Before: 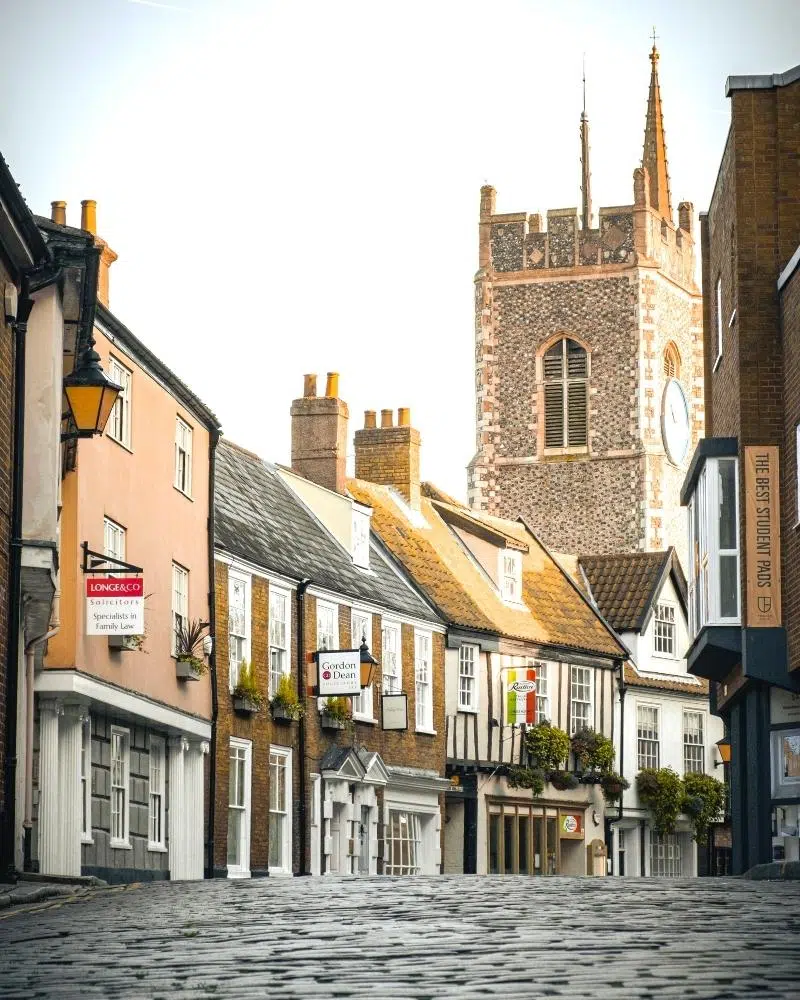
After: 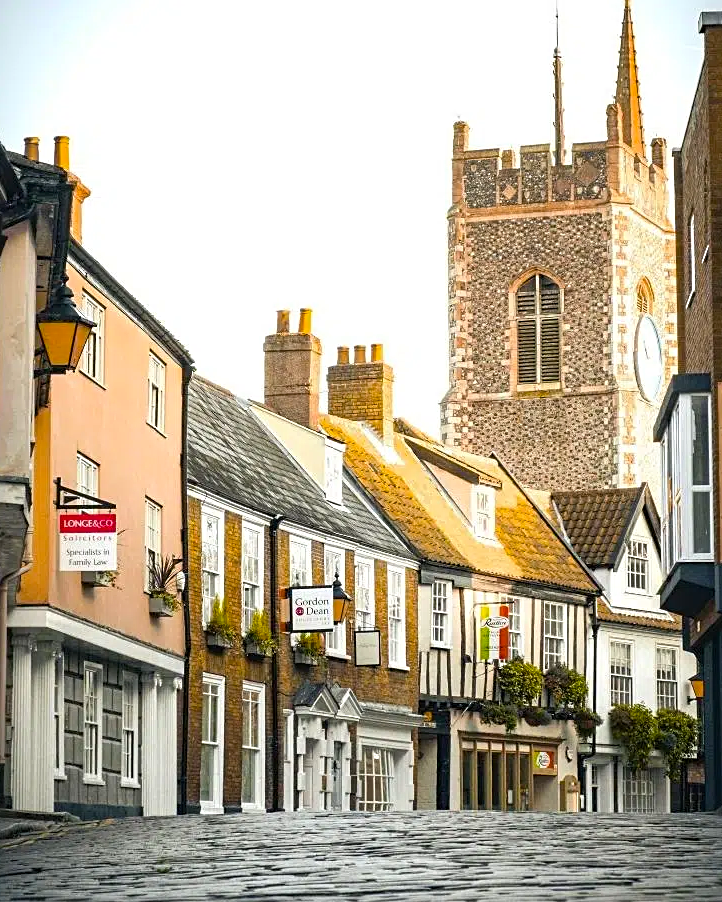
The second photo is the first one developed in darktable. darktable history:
crop: left 3.45%, top 6.452%, right 6.19%, bottom 3.269%
sharpen: radius 2.143, amount 0.387, threshold 0.162
color balance rgb: perceptual saturation grading › global saturation 25.392%, global vibrance 9.658%
